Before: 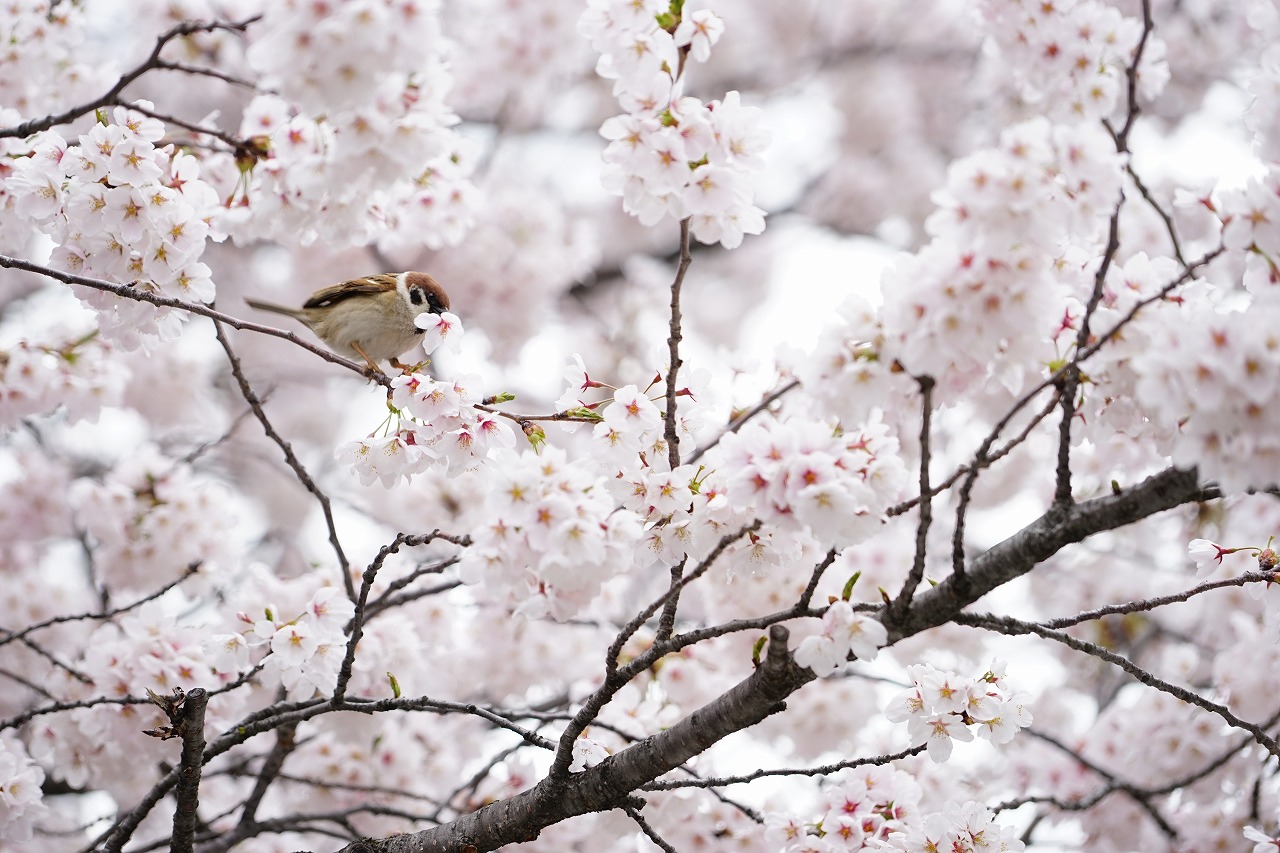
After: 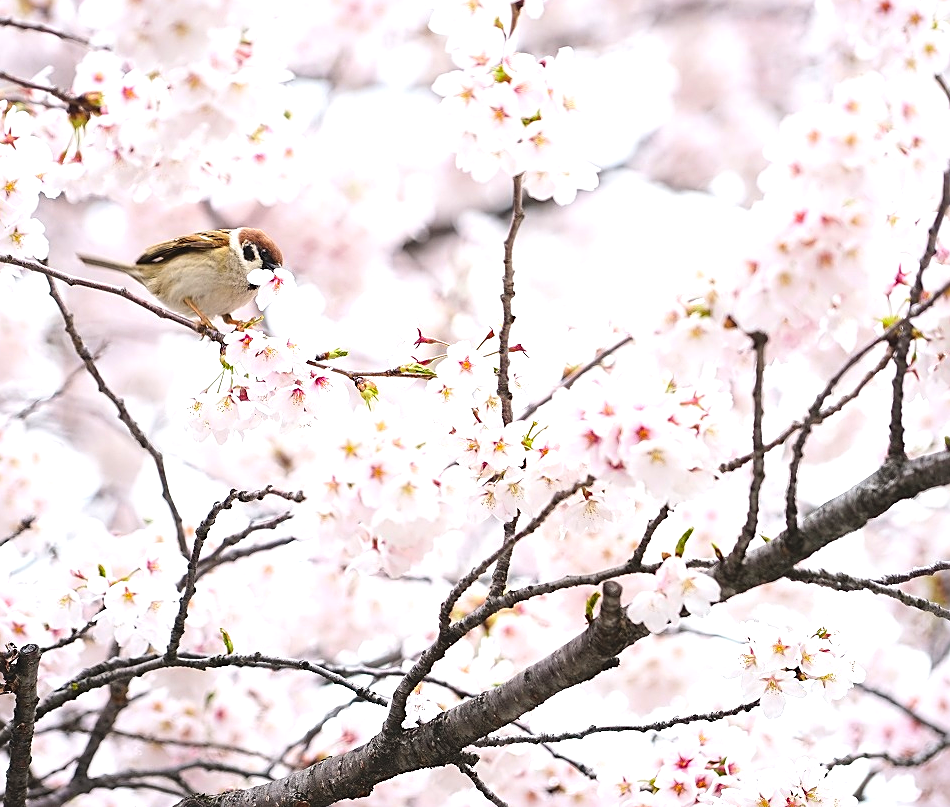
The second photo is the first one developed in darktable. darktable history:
exposure: black level correction -0.005, exposure 0.626 EV, compensate highlight preservation false
crop and rotate: left 13.113%, top 5.374%, right 12.631%
color balance rgb: perceptual saturation grading › global saturation -0.532%, global vibrance 25.387%
contrast brightness saturation: contrast 0.102, brightness 0.029, saturation 0.094
sharpen: on, module defaults
